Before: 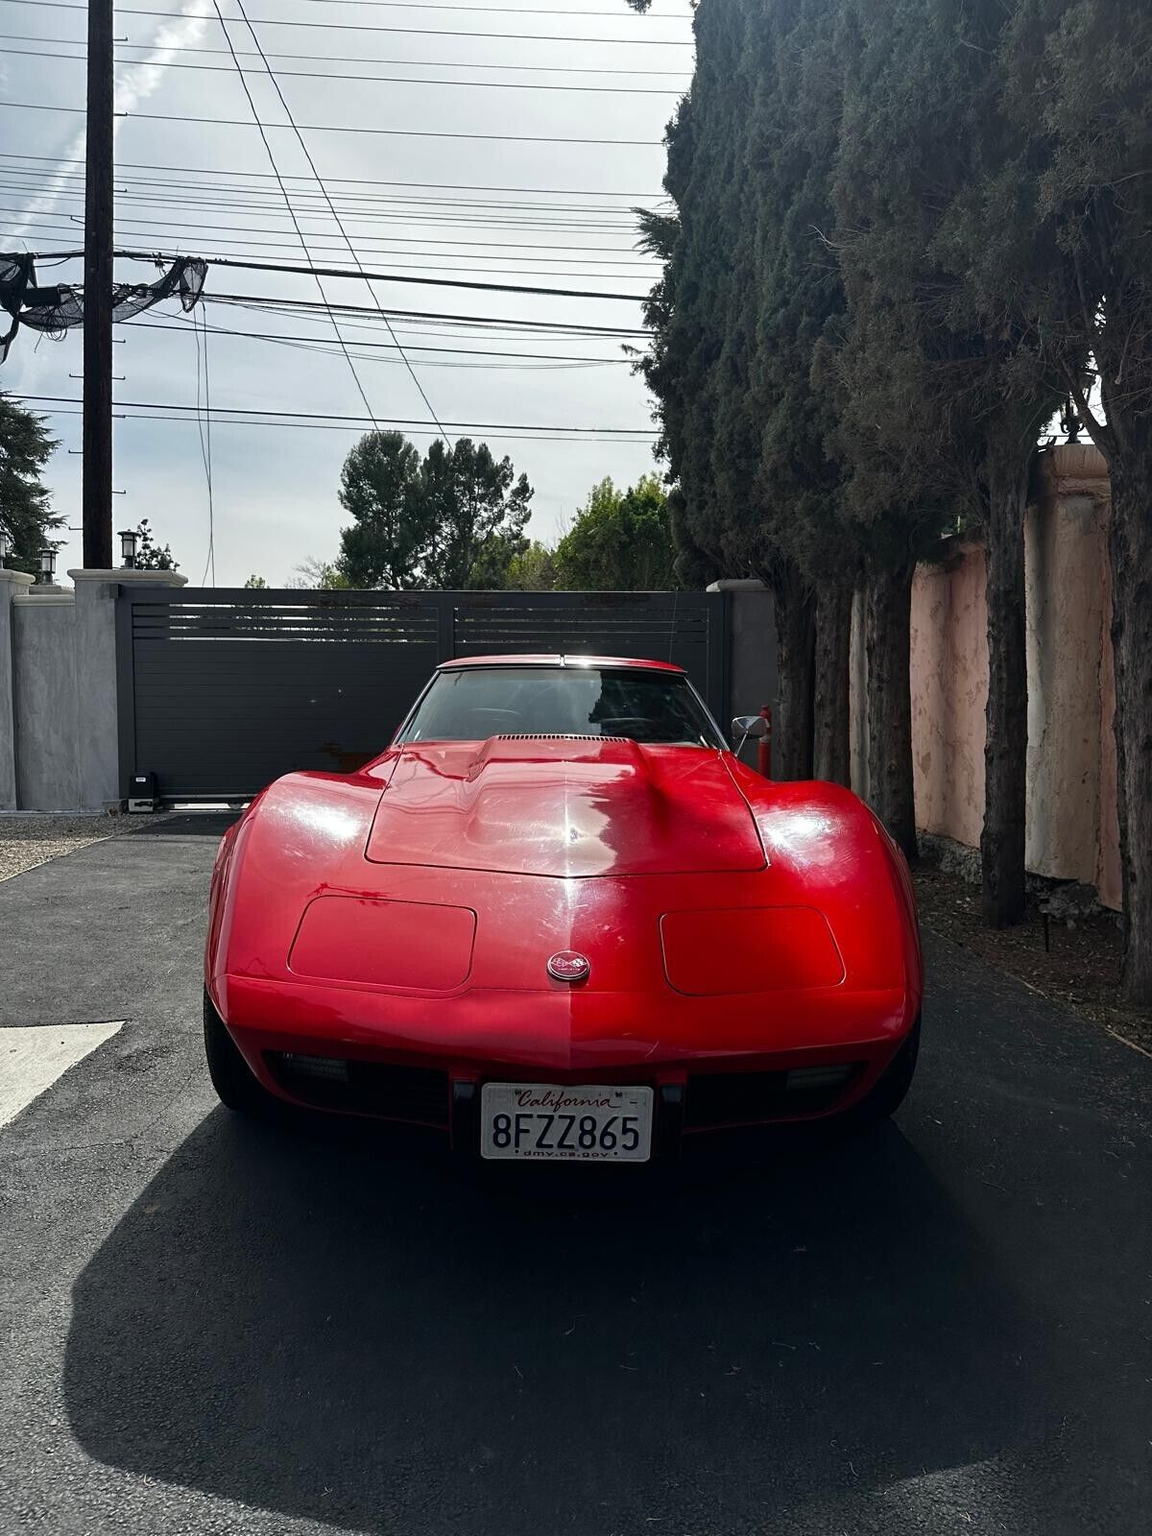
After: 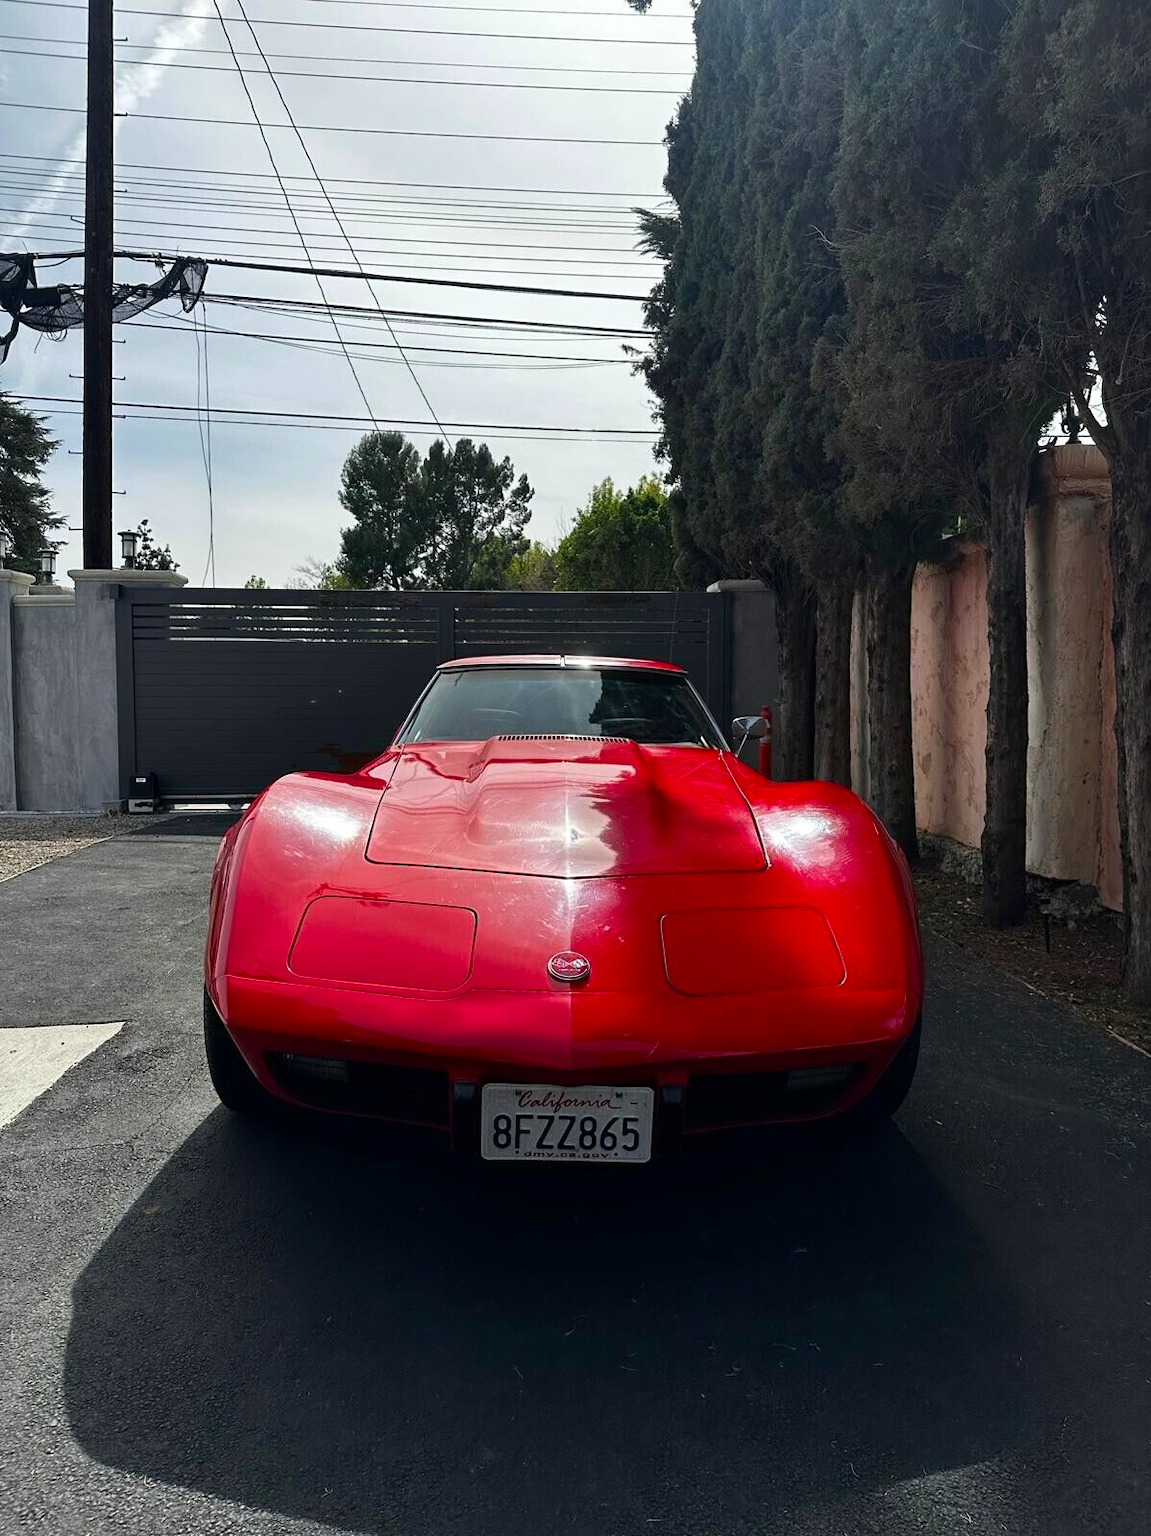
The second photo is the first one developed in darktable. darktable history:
contrast brightness saturation: contrast 0.08, saturation 0.2
